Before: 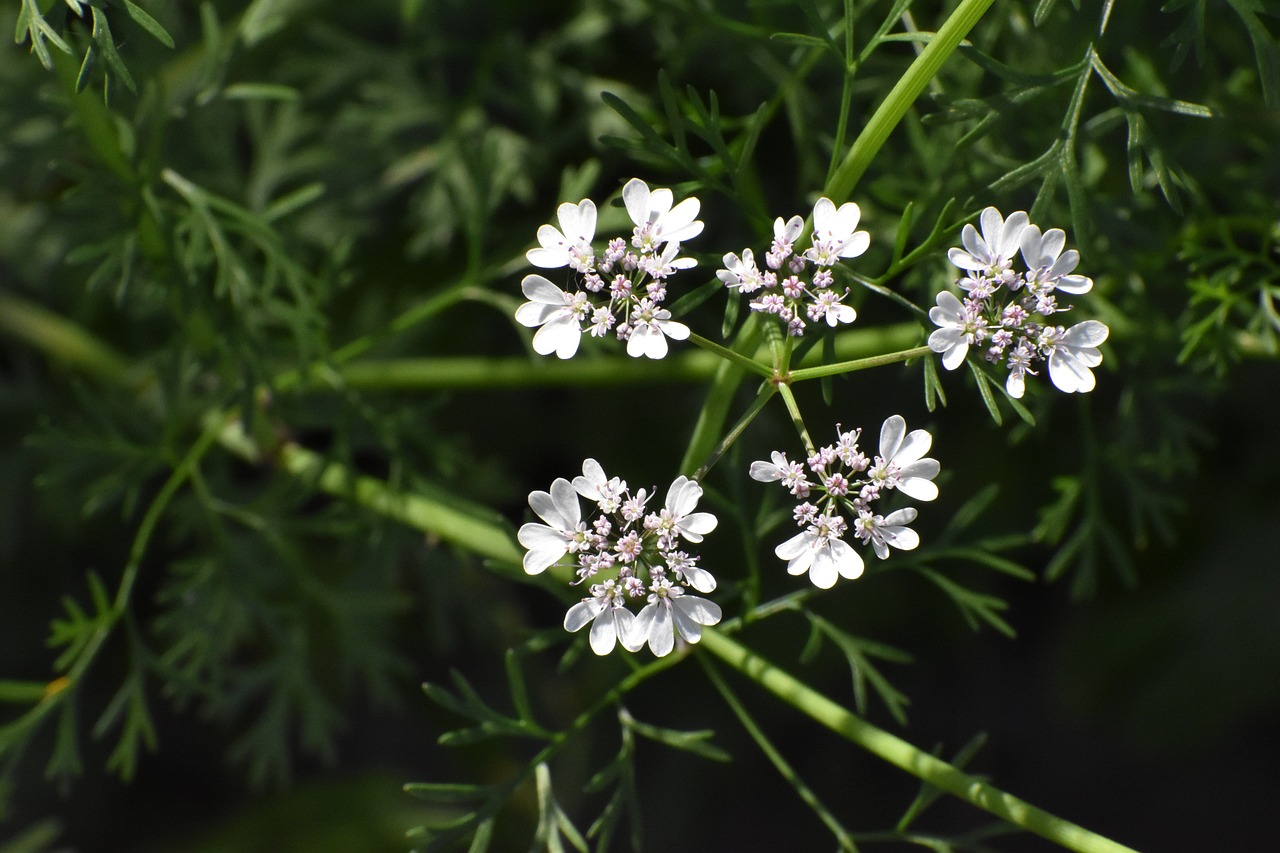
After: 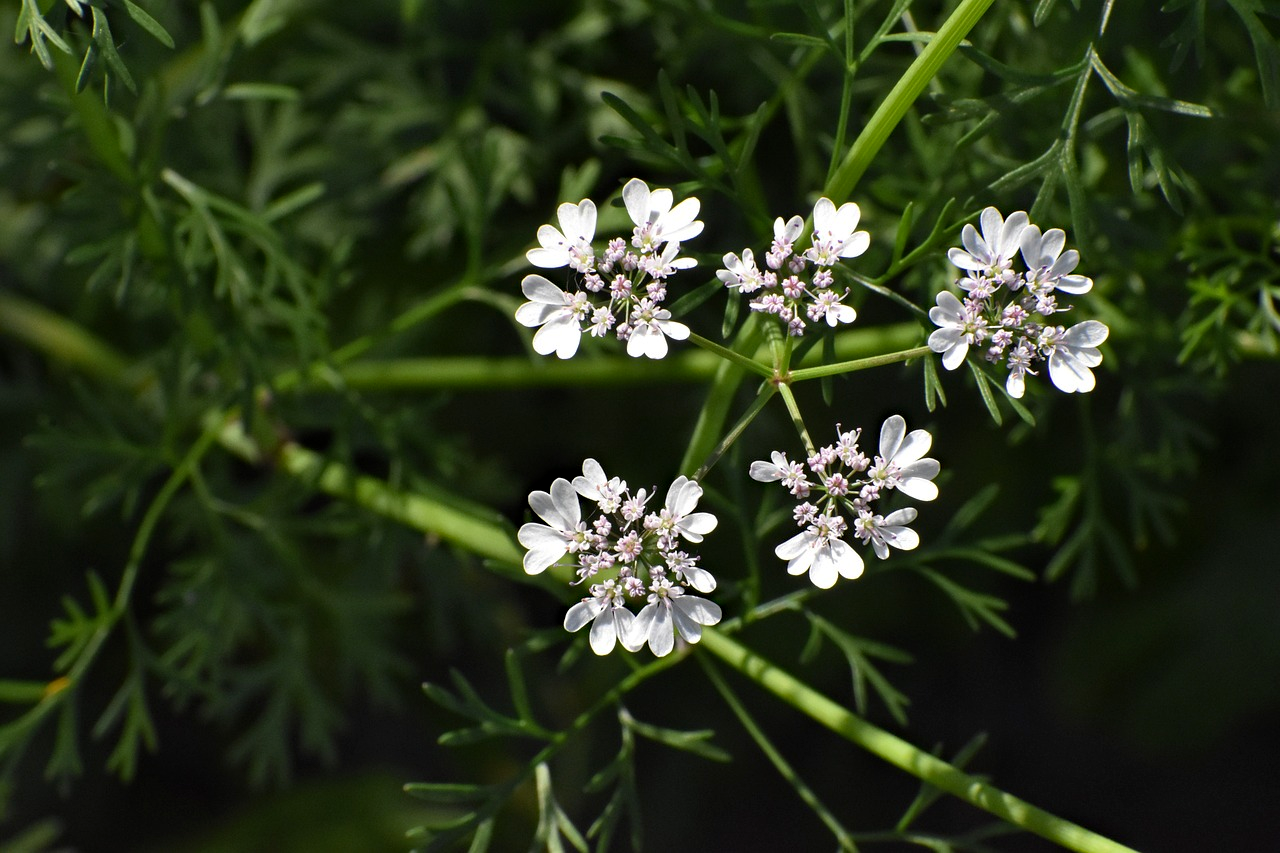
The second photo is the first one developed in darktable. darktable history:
haze removal: strength 0.297, distance 0.248, compatibility mode true, adaptive false
